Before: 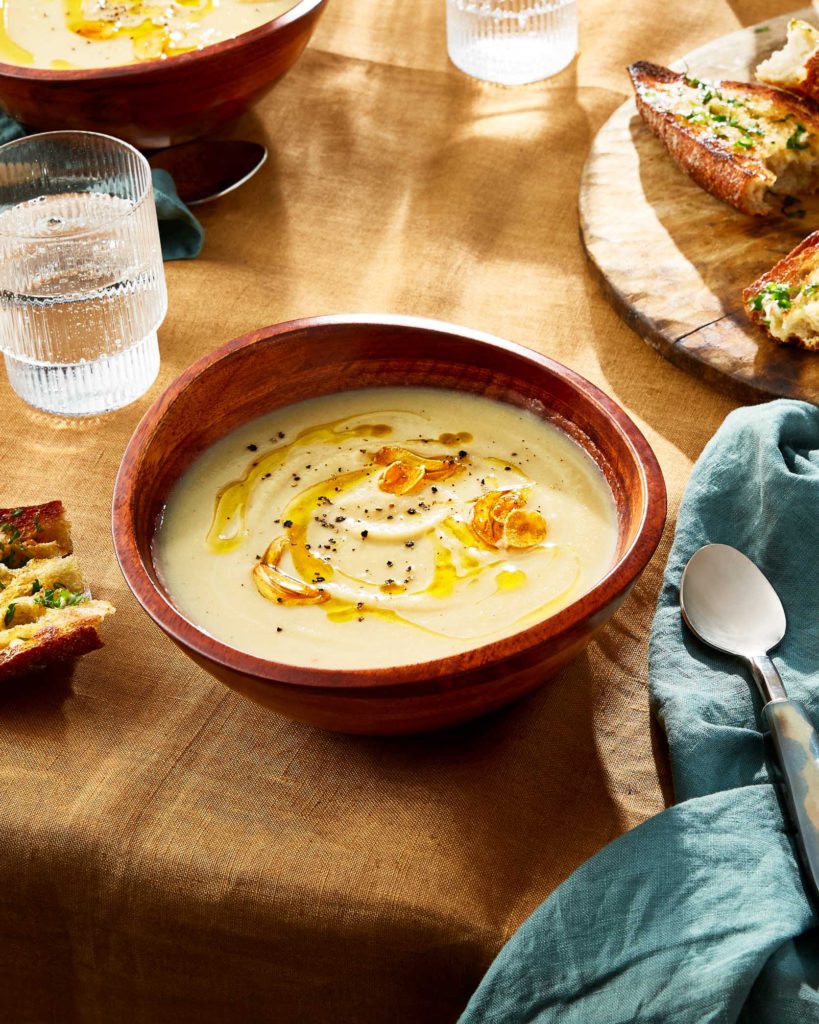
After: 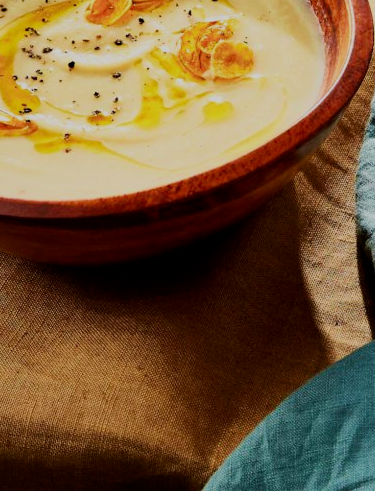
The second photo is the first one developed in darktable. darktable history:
filmic rgb: black relative exposure -7.17 EV, white relative exposure 5.39 EV, hardness 3.03
contrast brightness saturation: contrast 0.032, brightness -0.036
crop: left 35.794%, top 45.825%, right 18.177%, bottom 6.133%
velvia: on, module defaults
